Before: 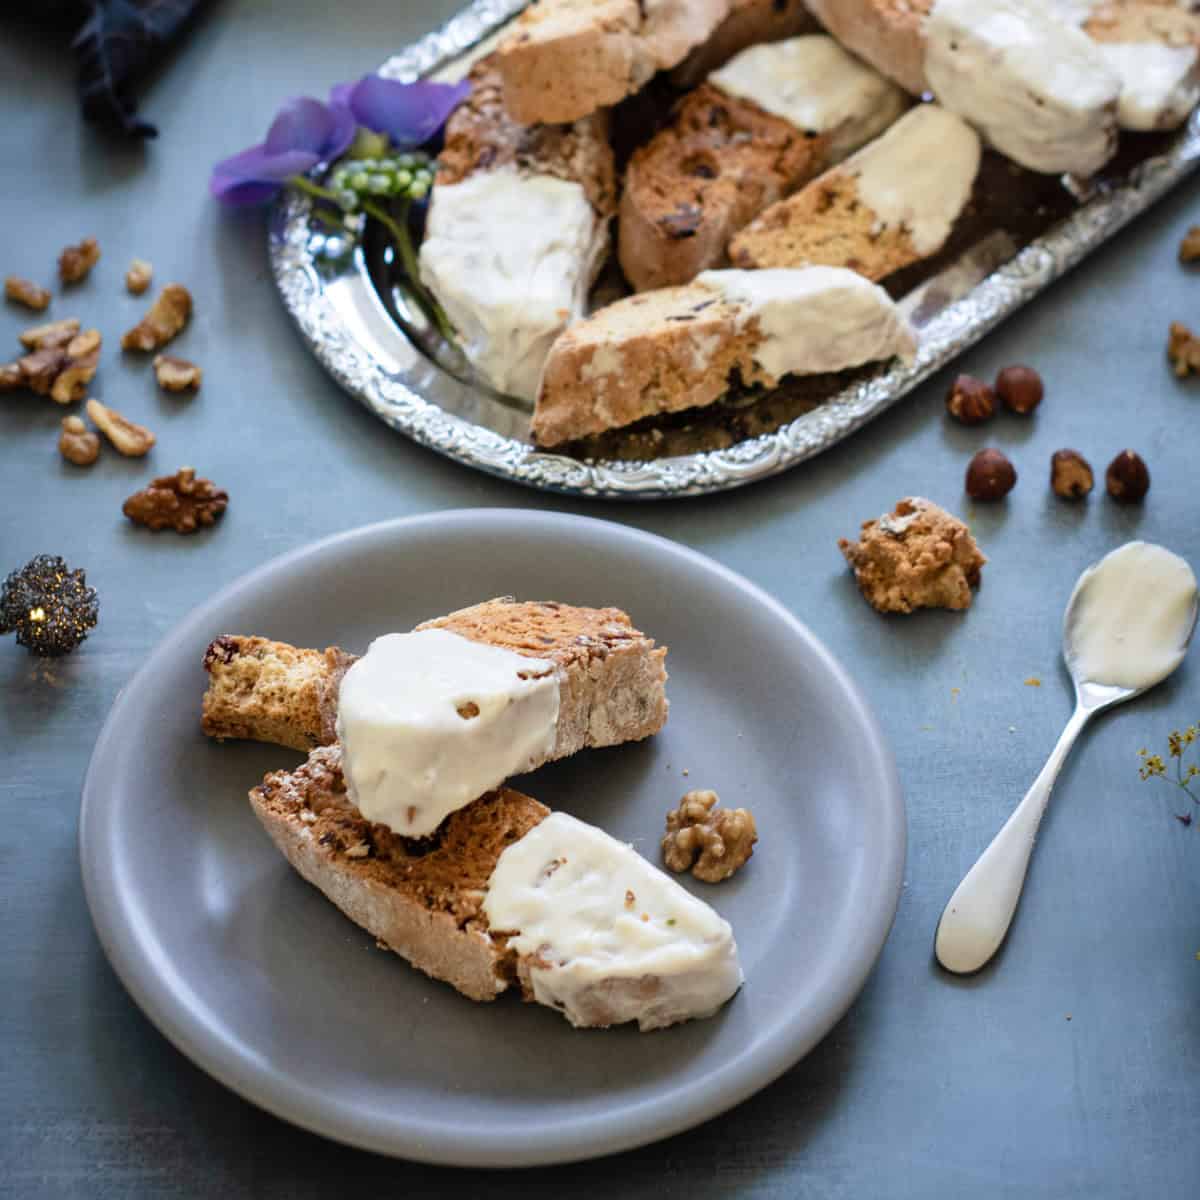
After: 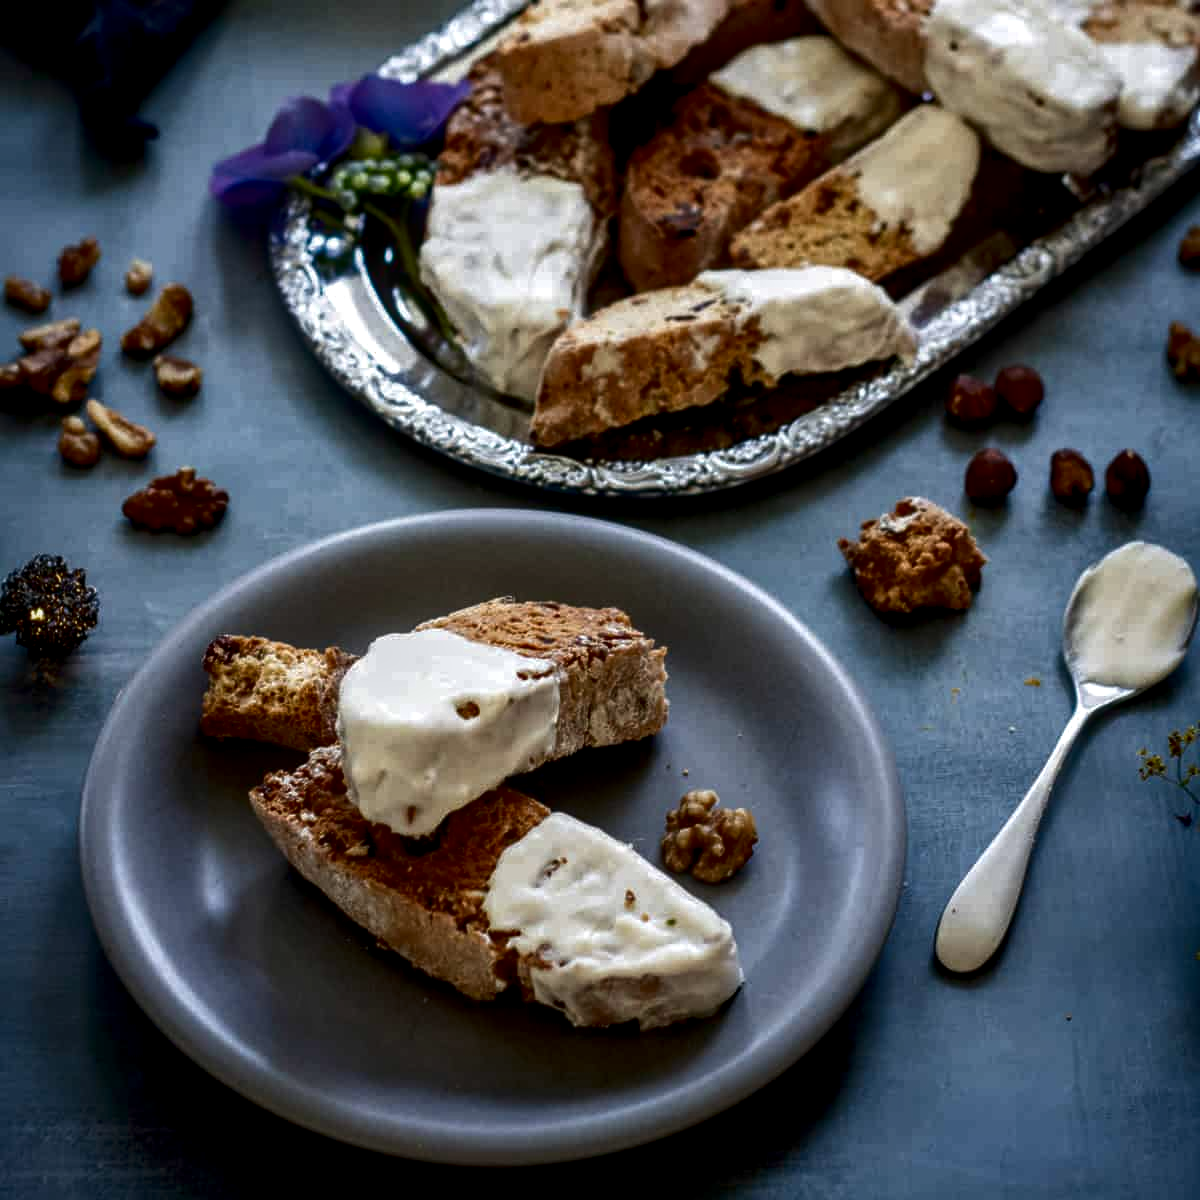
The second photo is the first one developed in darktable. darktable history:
contrast brightness saturation: brightness -0.52
local contrast: detail 142%
